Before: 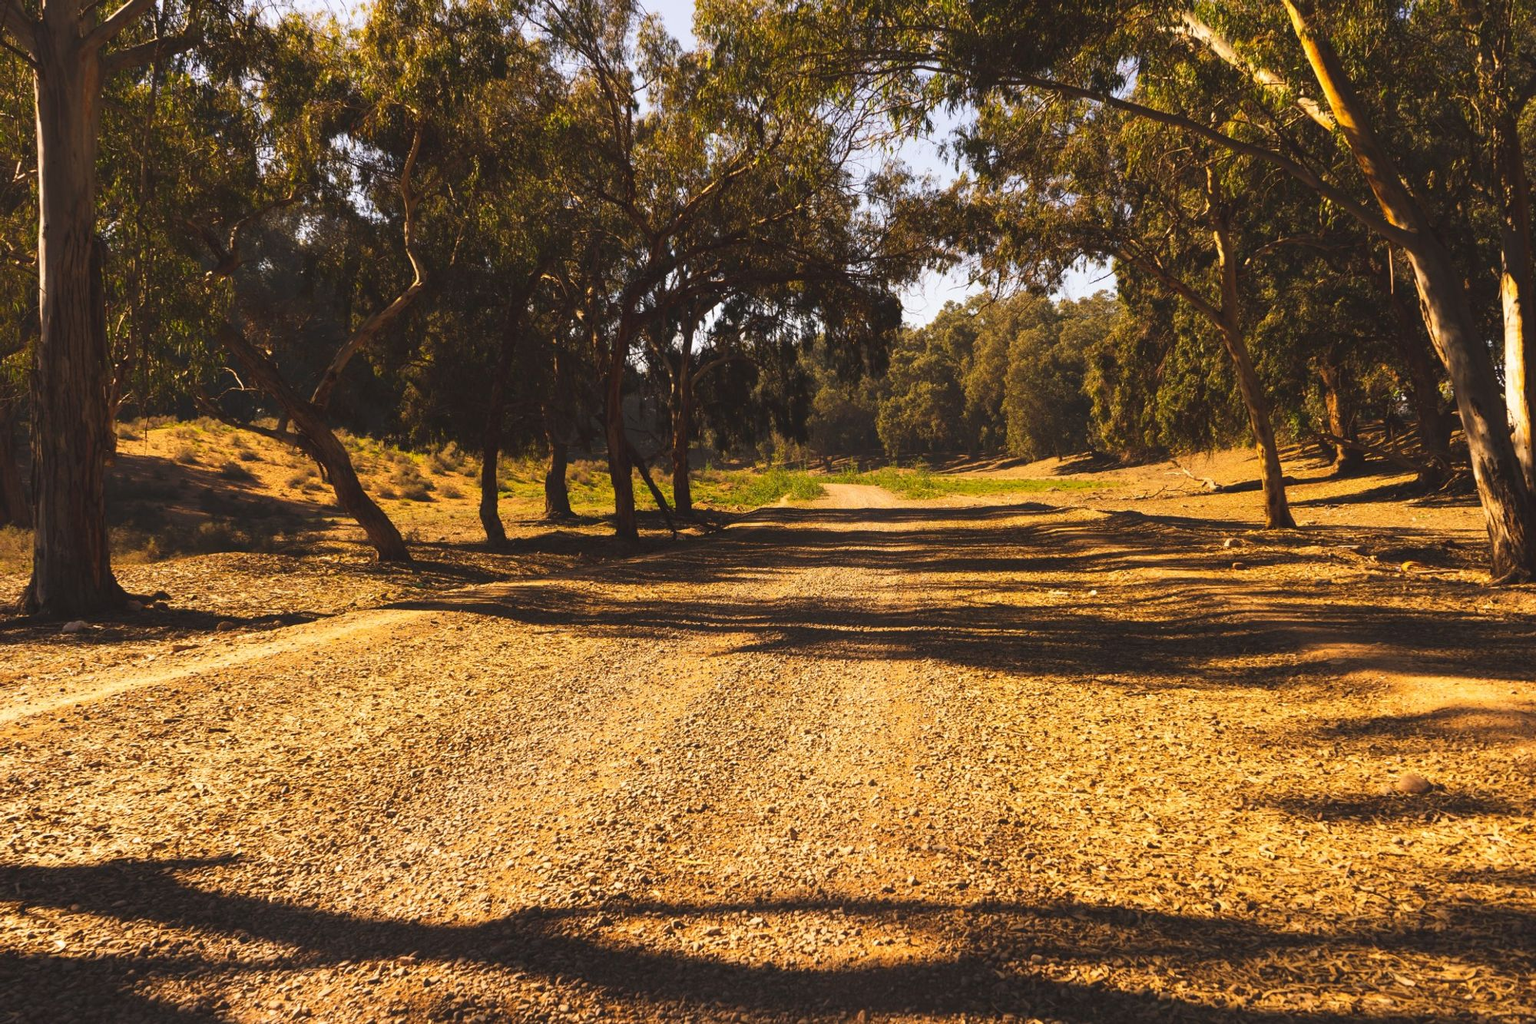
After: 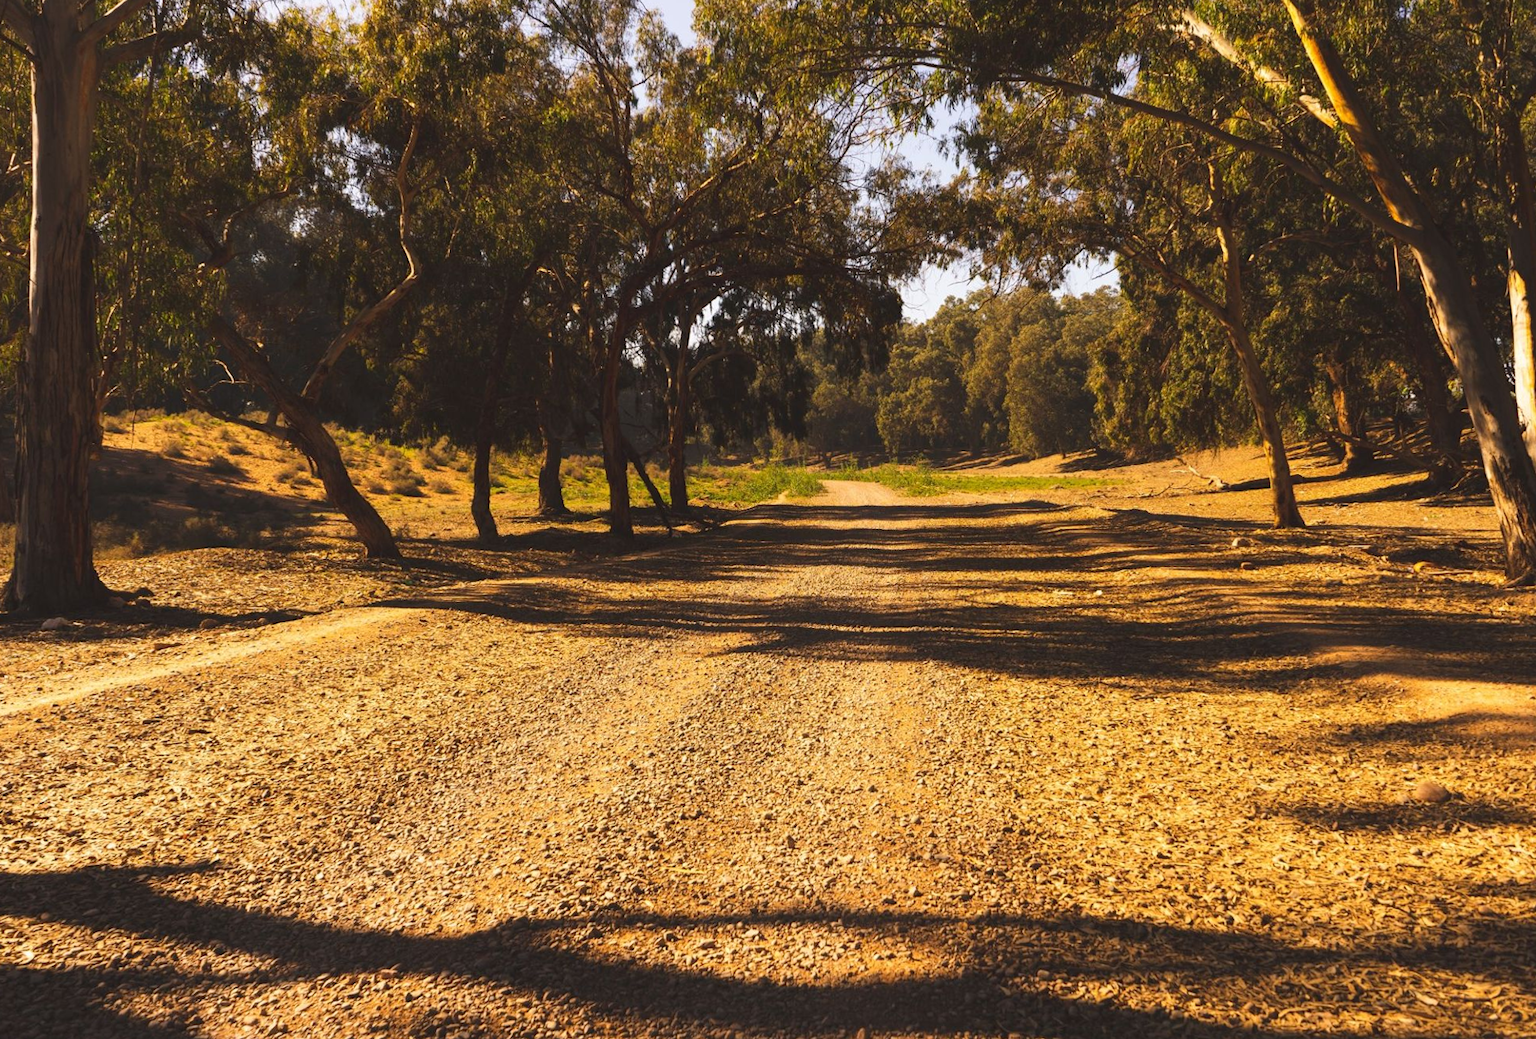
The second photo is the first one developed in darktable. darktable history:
white balance: emerald 1
rotate and perspective: rotation 0.226°, lens shift (vertical) -0.042, crop left 0.023, crop right 0.982, crop top 0.006, crop bottom 0.994
